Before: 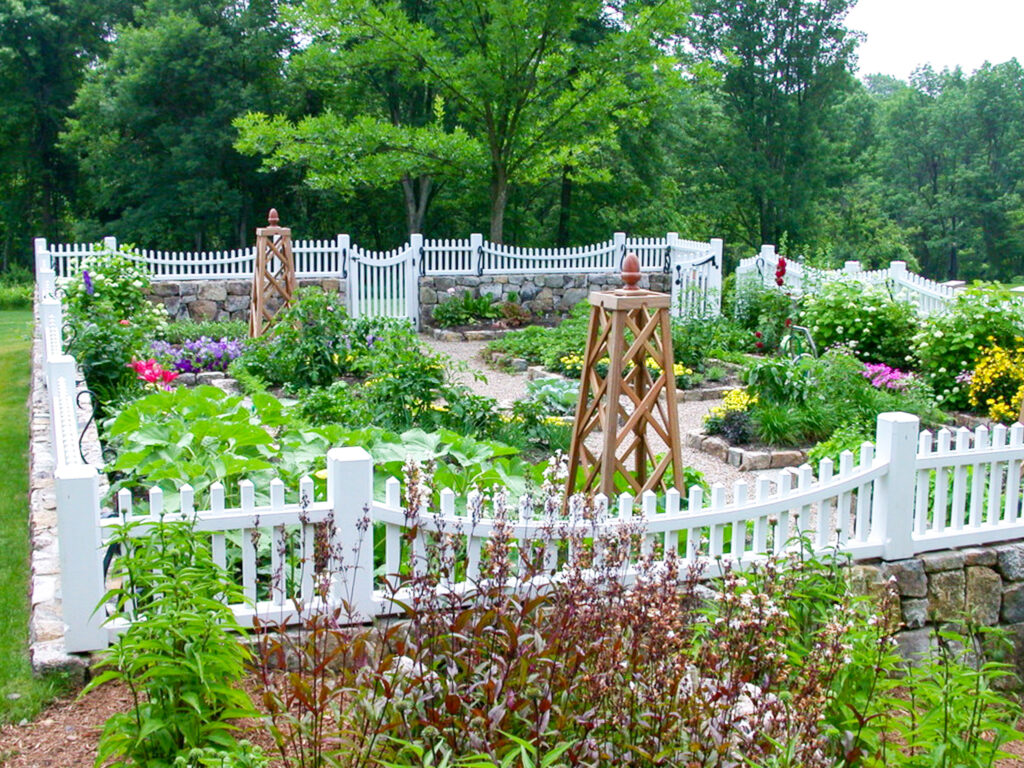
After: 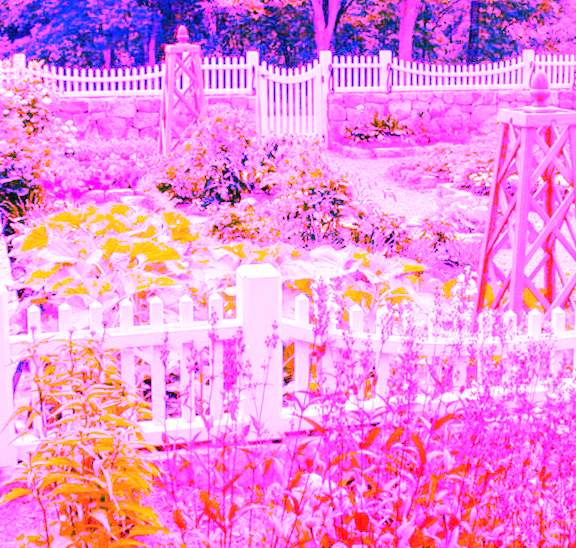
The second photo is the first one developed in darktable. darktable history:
crop: left 8.966%, top 23.852%, right 34.699%, bottom 4.703%
white balance: red 8, blue 8
